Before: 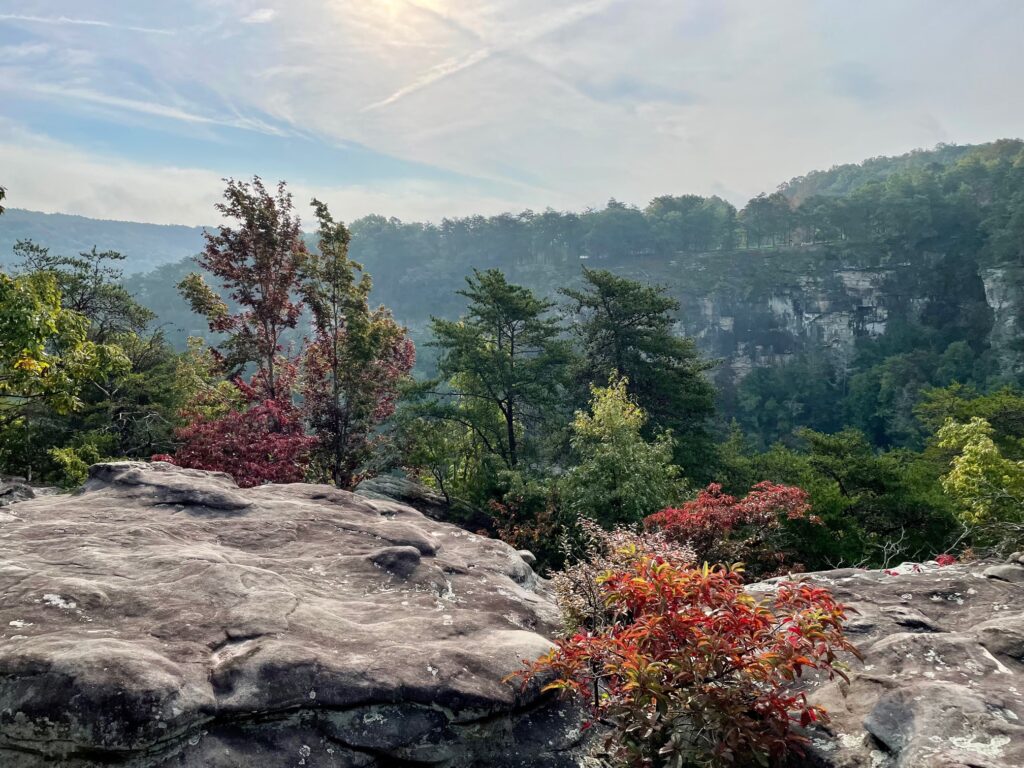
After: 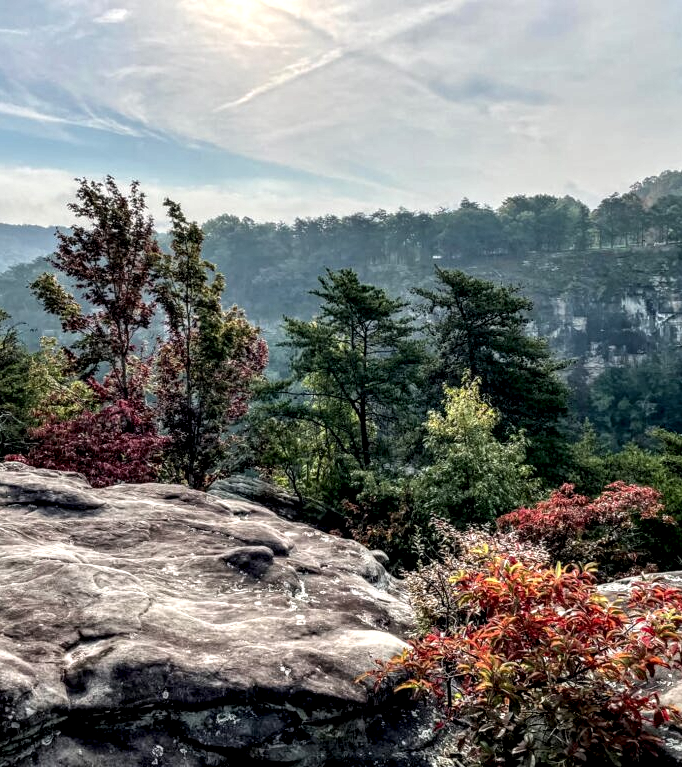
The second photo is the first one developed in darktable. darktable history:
local contrast: highlights 19%, detail 186%
crop and rotate: left 14.385%, right 18.948%
